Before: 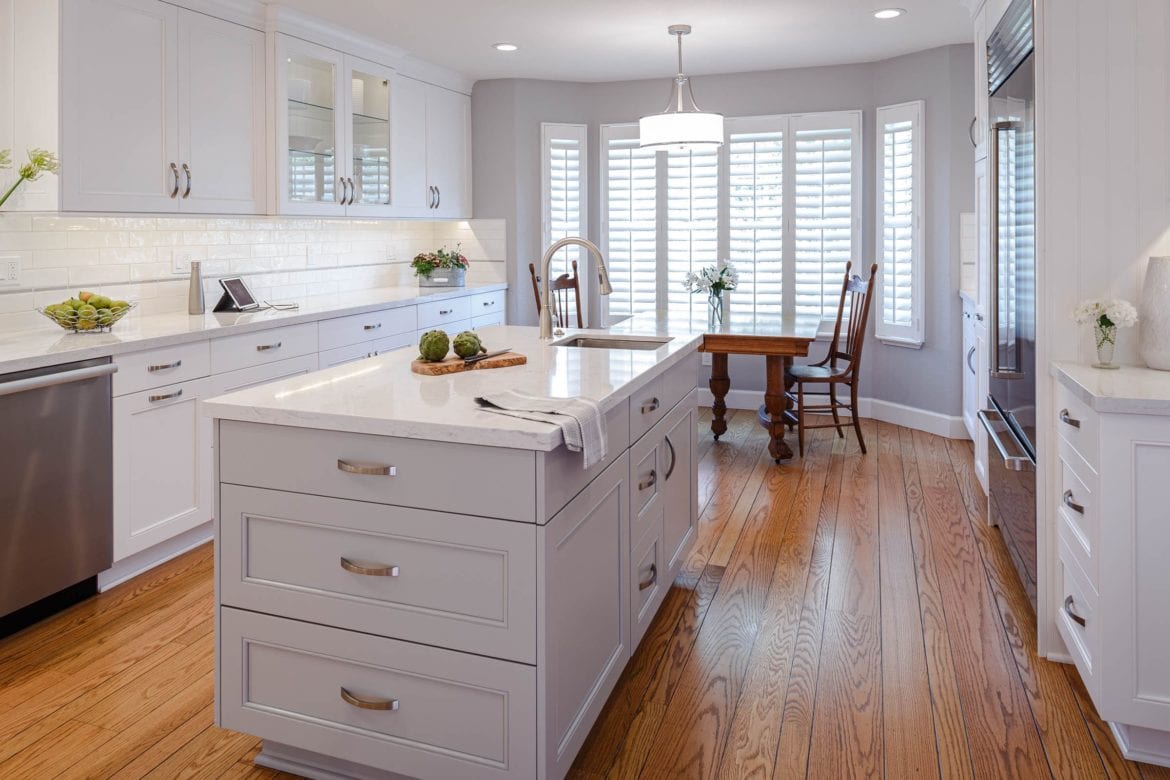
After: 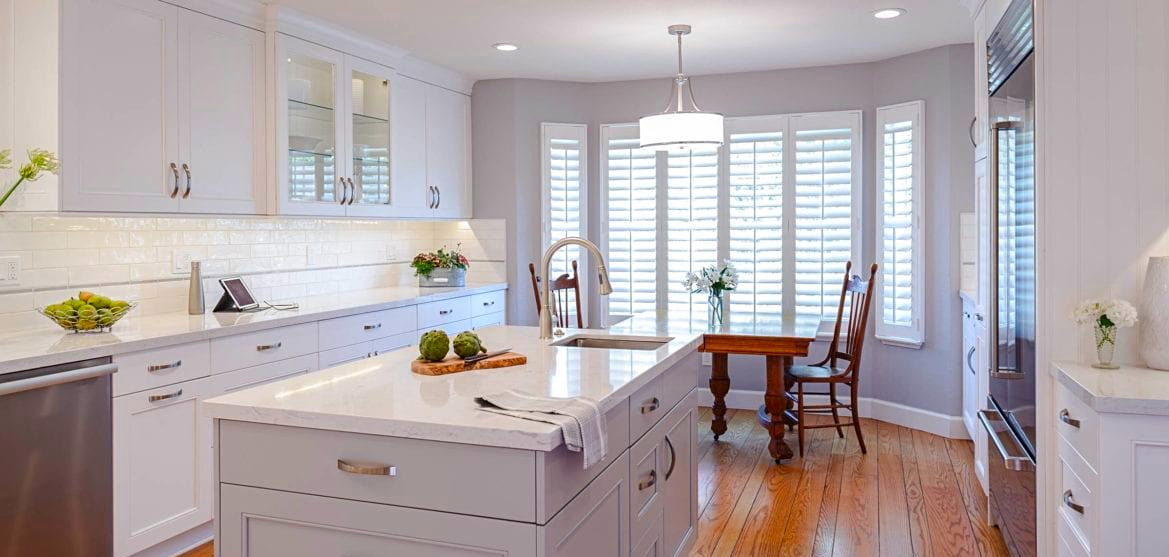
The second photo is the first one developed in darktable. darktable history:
crop: bottom 28.576%
sharpen: amount 0.2
contrast brightness saturation: saturation 0.5
